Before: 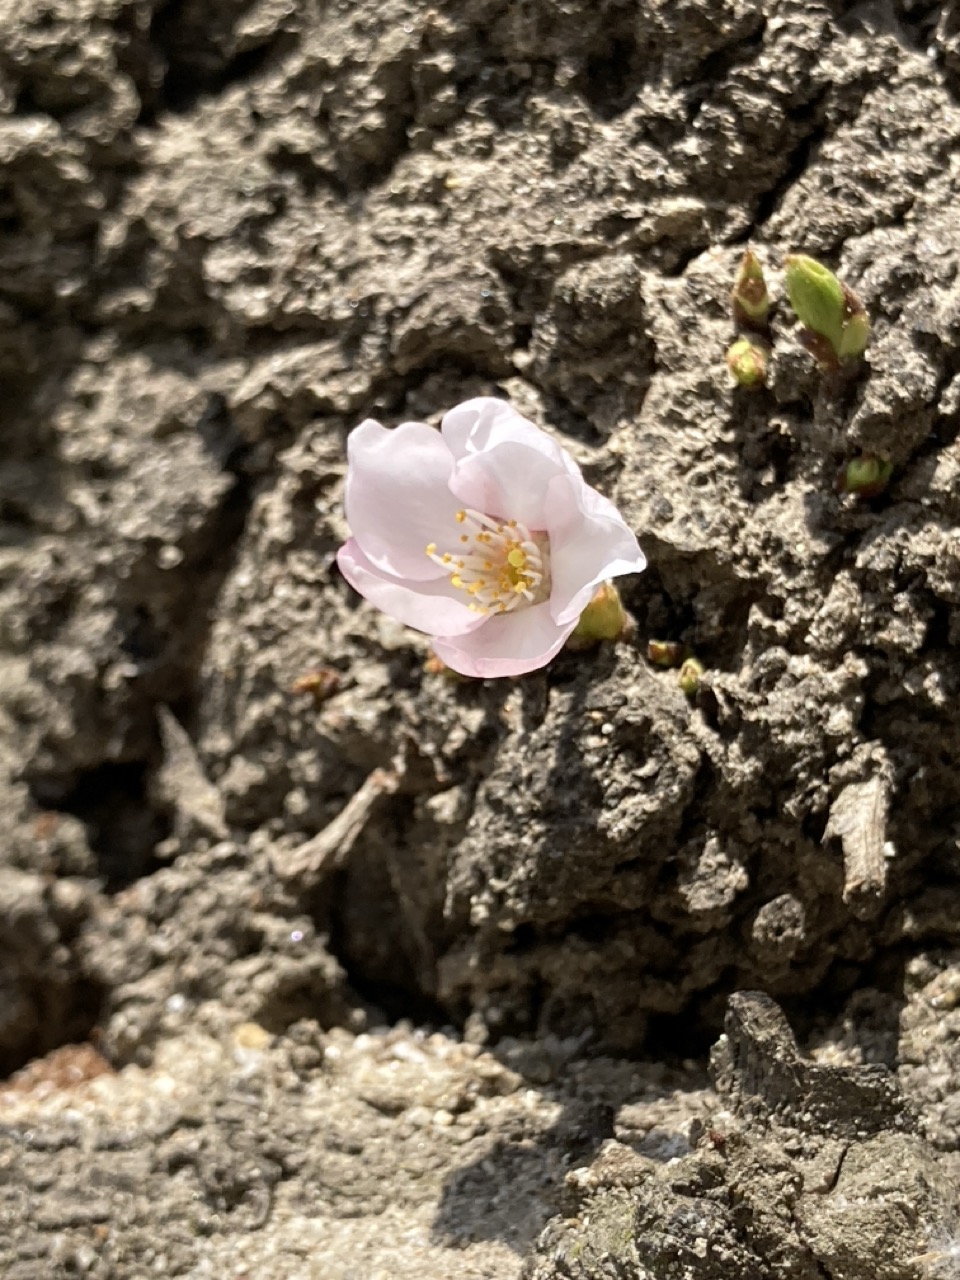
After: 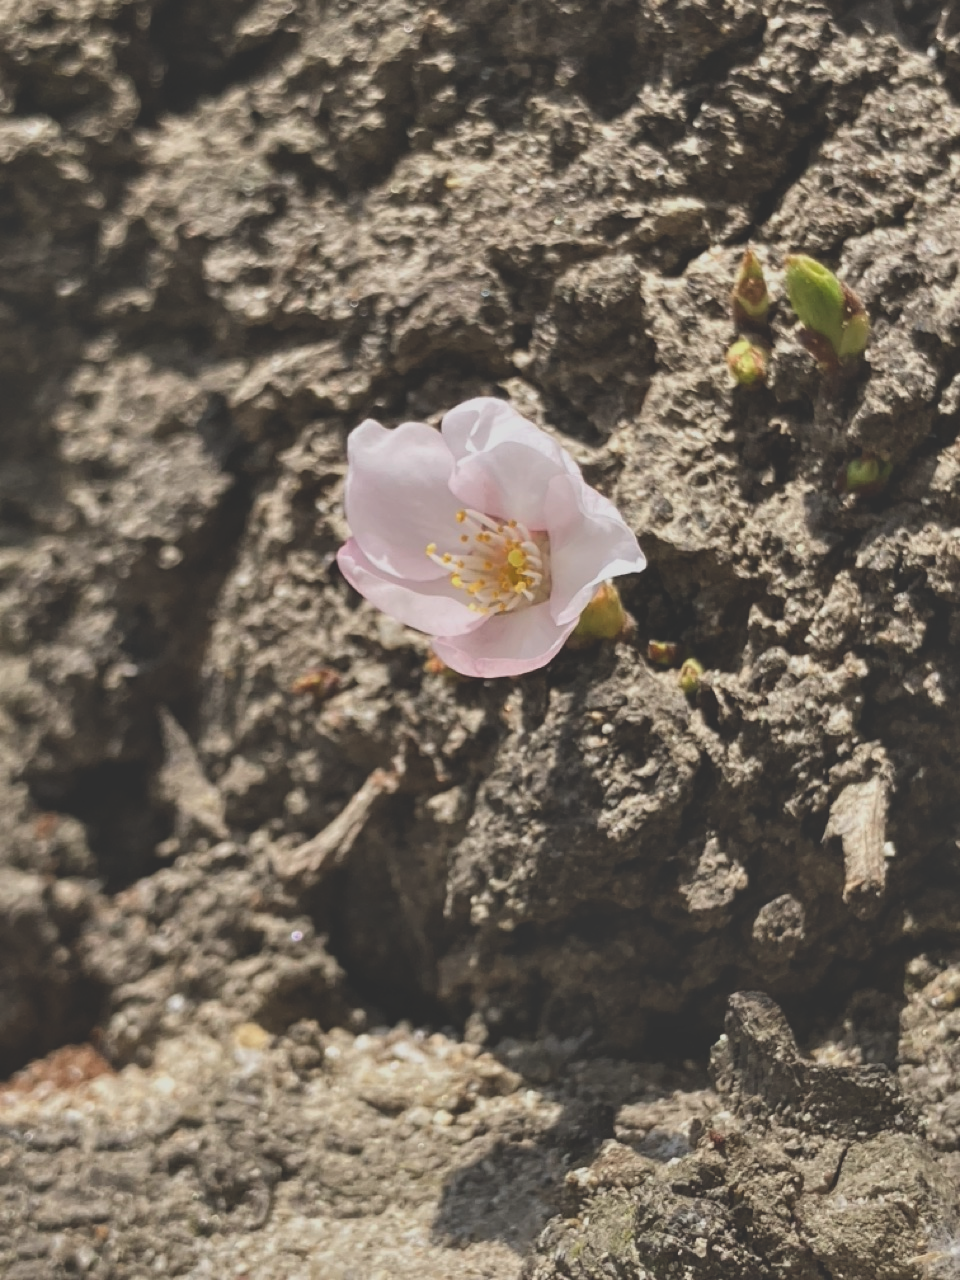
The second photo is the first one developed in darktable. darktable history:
exposure: black level correction -0.036, exposure -0.497 EV, compensate highlight preservation false
shadows and highlights: shadows 49, highlights -41, soften with gaussian
